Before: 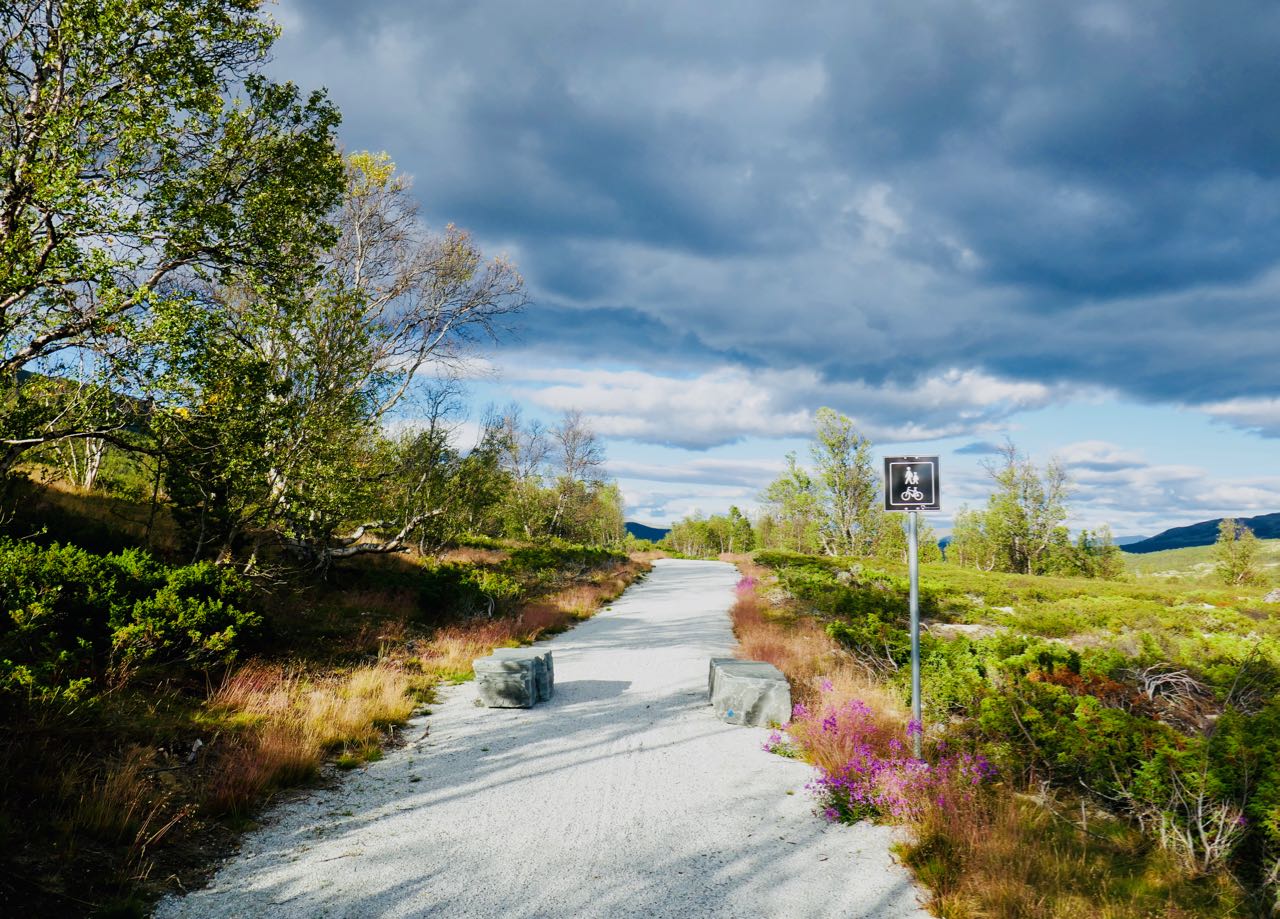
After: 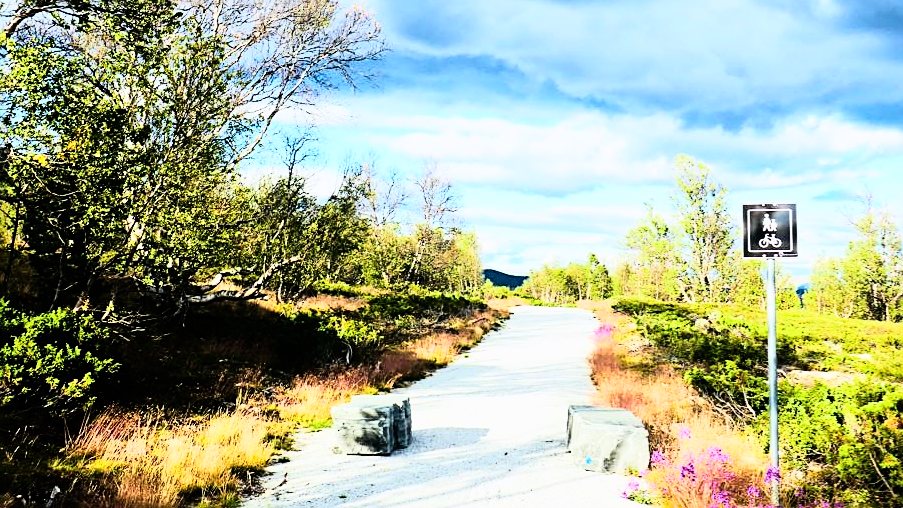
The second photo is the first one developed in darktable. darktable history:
rgb curve: curves: ch0 [(0, 0) (0.21, 0.15) (0.24, 0.21) (0.5, 0.75) (0.75, 0.96) (0.89, 0.99) (1, 1)]; ch1 [(0, 0.02) (0.21, 0.13) (0.25, 0.2) (0.5, 0.67) (0.75, 0.9) (0.89, 0.97) (1, 1)]; ch2 [(0, 0.02) (0.21, 0.13) (0.25, 0.2) (0.5, 0.67) (0.75, 0.9) (0.89, 0.97) (1, 1)], compensate middle gray true
sharpen: on, module defaults
crop: left 11.123%, top 27.61%, right 18.3%, bottom 17.034%
